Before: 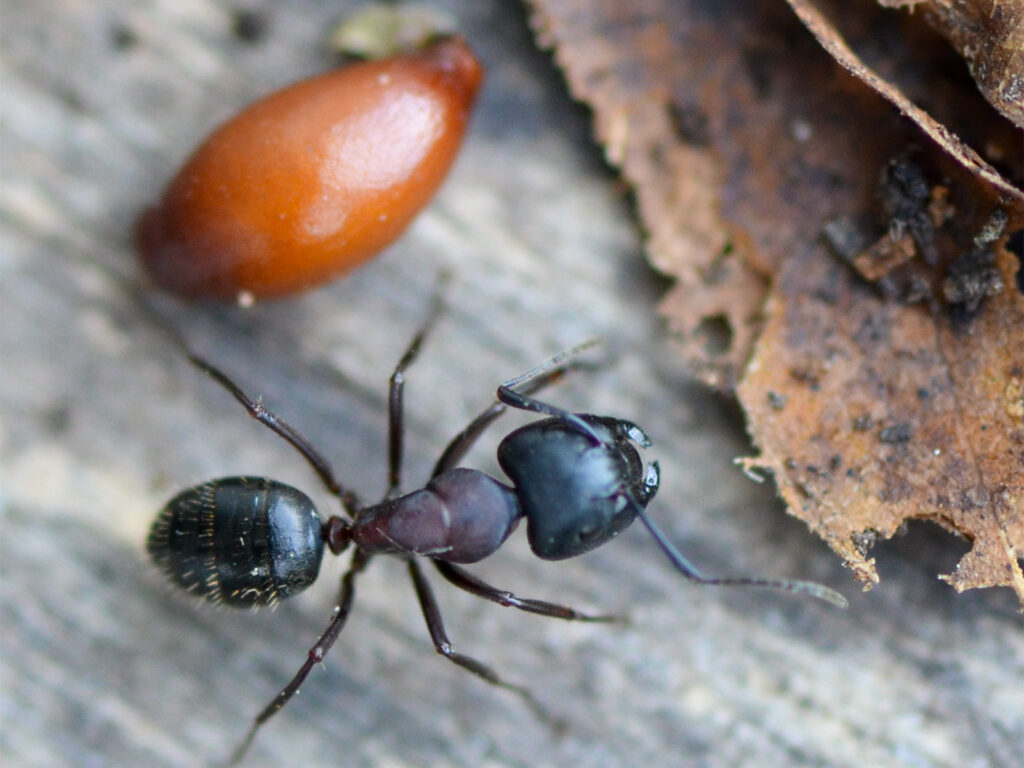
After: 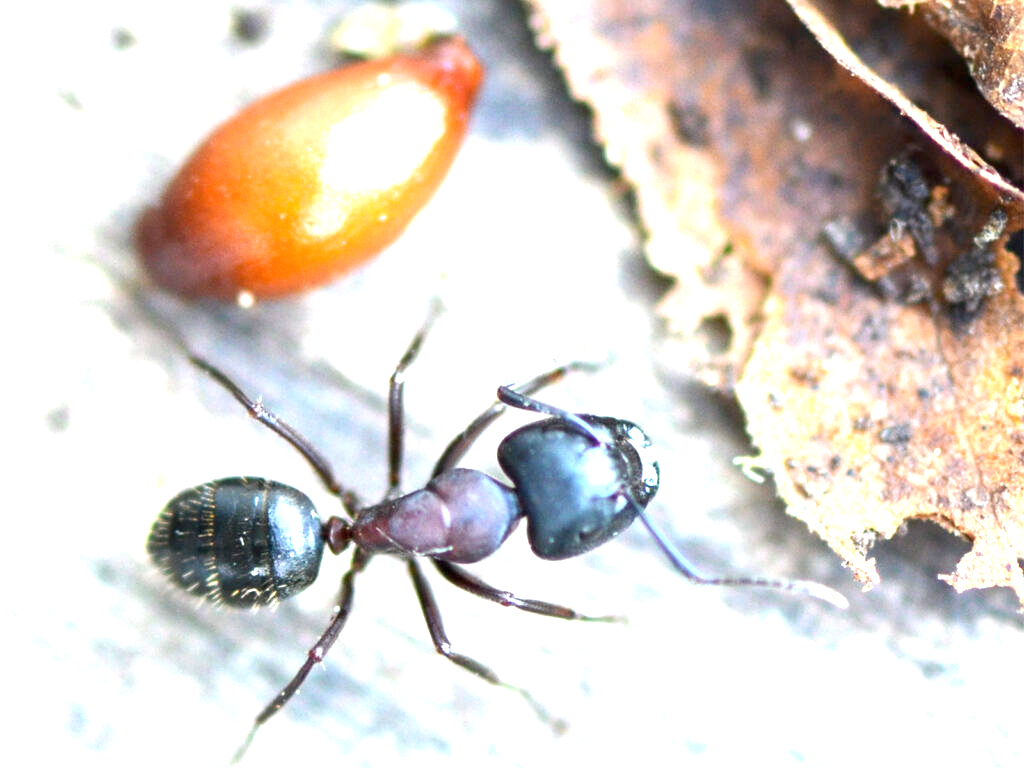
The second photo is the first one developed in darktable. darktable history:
exposure: black level correction 0, exposure 1.933 EV, compensate highlight preservation false
